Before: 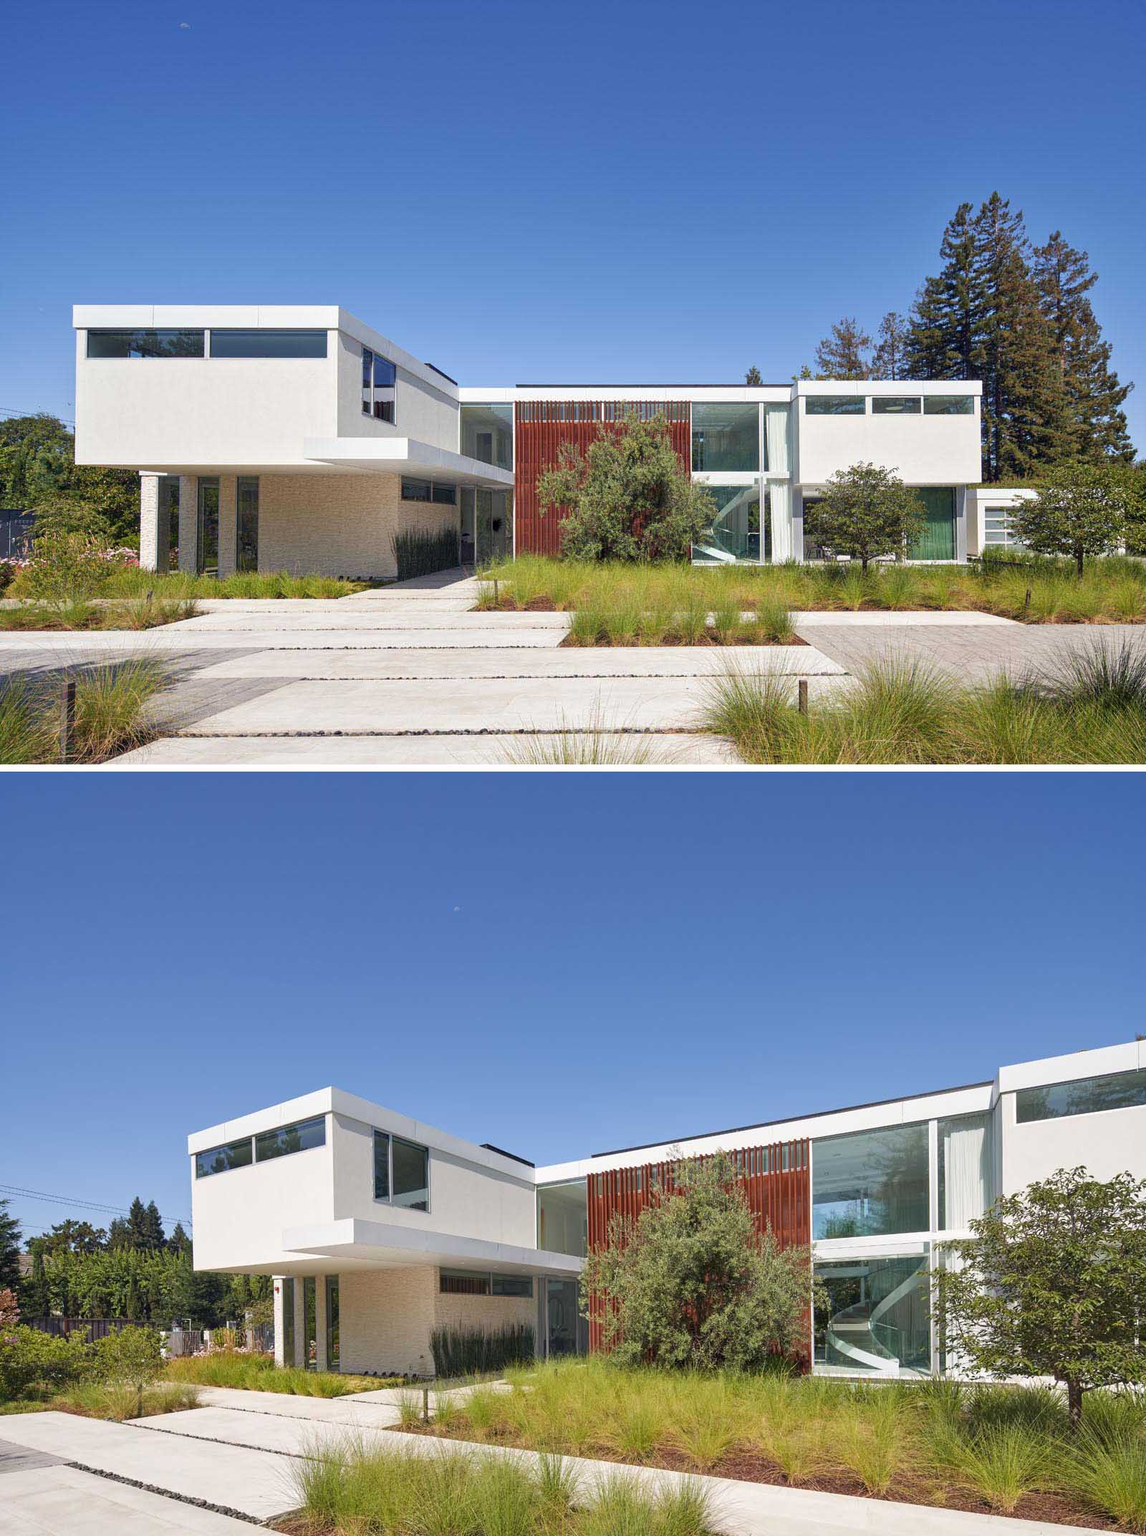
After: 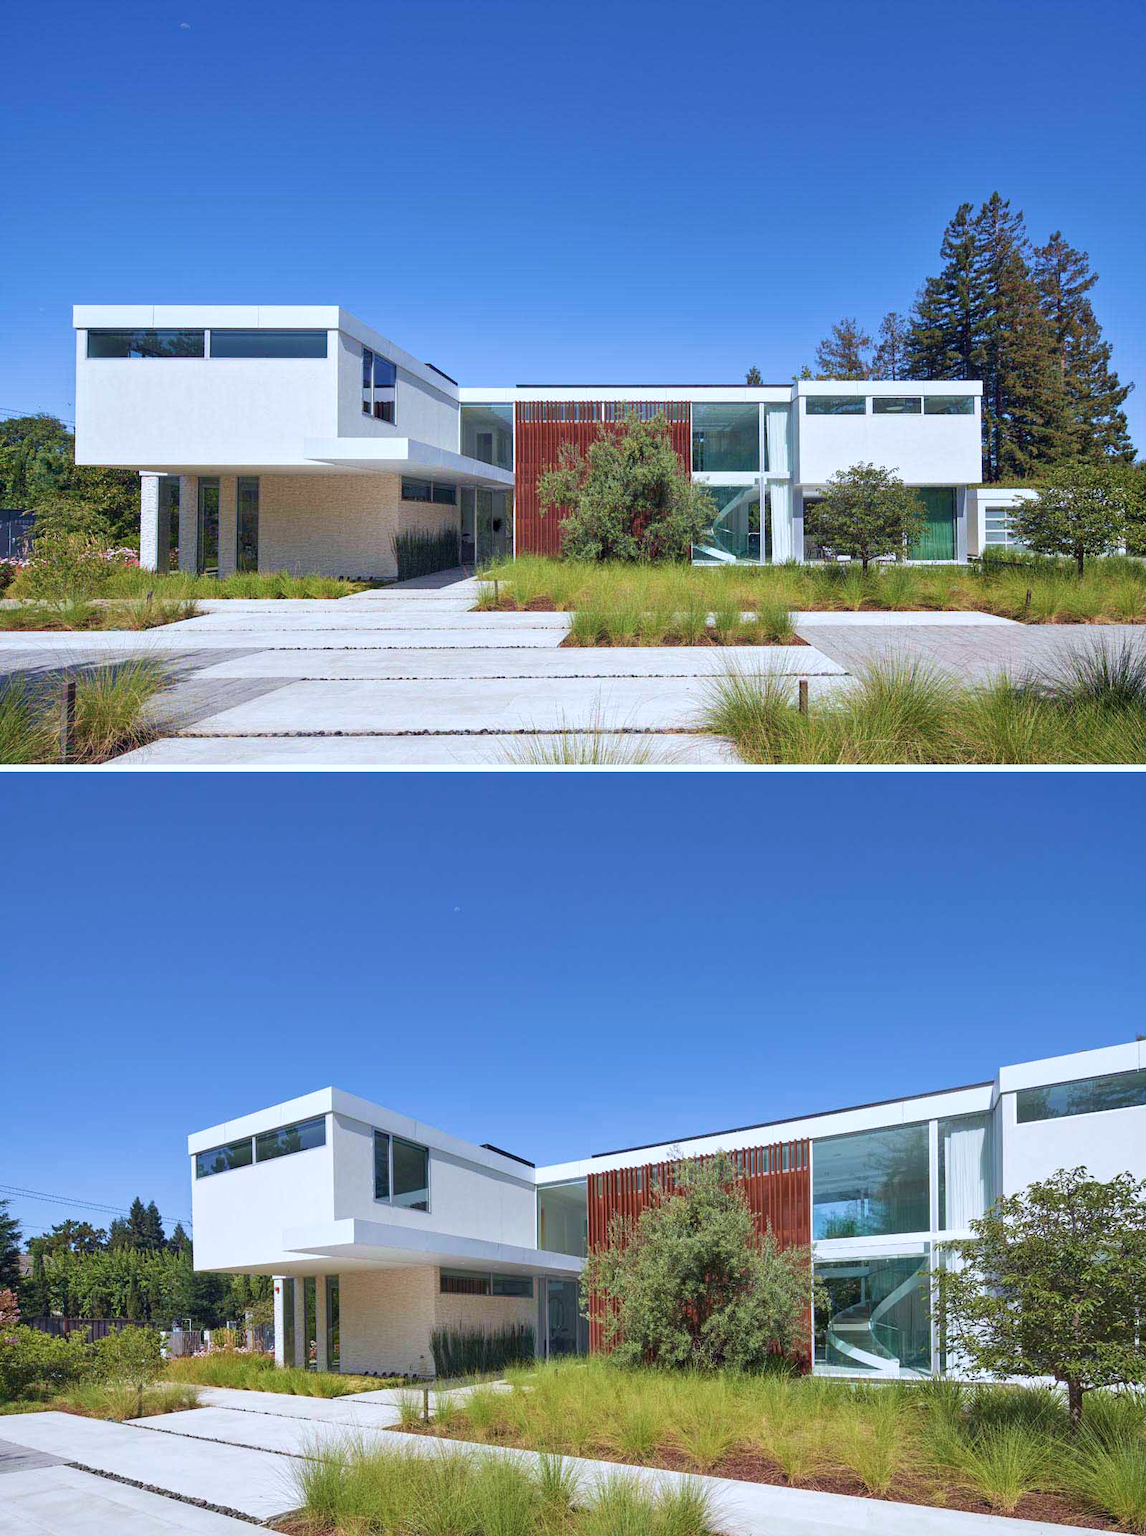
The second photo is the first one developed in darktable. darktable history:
color calibration: x 0.37, y 0.377, temperature 4295.45 K
velvia: on, module defaults
